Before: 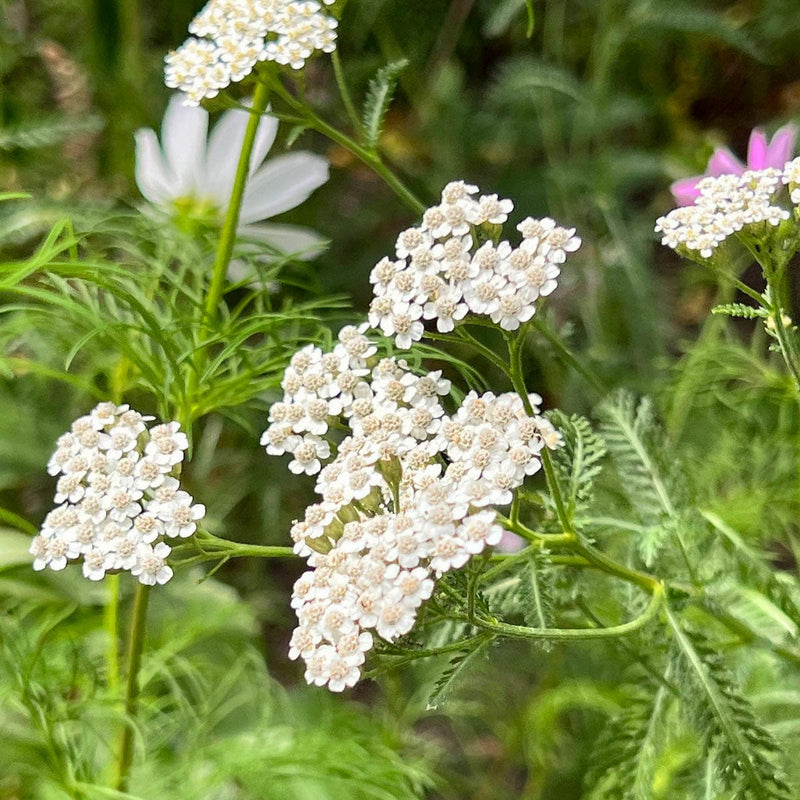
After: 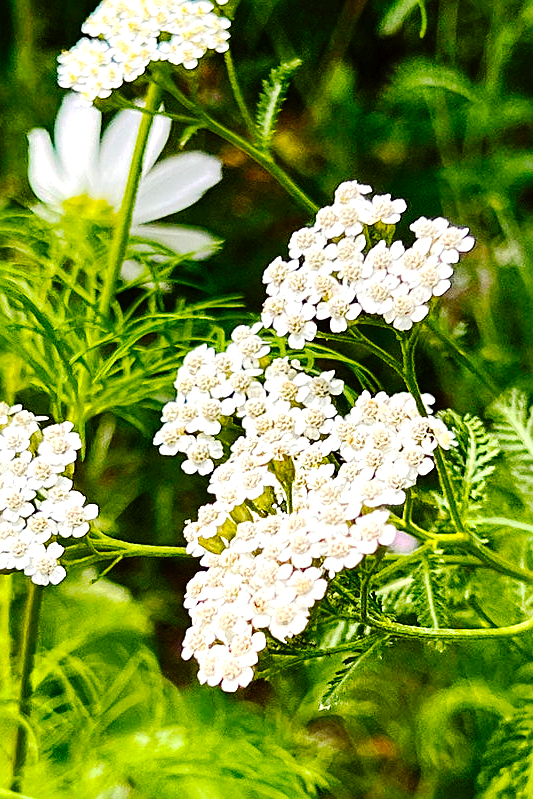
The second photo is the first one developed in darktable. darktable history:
tone curve: curves: ch0 [(0, 0) (0.003, 0.002) (0.011, 0.006) (0.025, 0.012) (0.044, 0.021) (0.069, 0.027) (0.1, 0.035) (0.136, 0.06) (0.177, 0.108) (0.224, 0.173) (0.277, 0.26) (0.335, 0.353) (0.399, 0.453) (0.468, 0.555) (0.543, 0.641) (0.623, 0.724) (0.709, 0.792) (0.801, 0.857) (0.898, 0.918) (1, 1)], preserve colors none
shadows and highlights: soften with gaussian
sharpen: on, module defaults
color balance rgb: linear chroma grading › global chroma 9%, perceptual saturation grading › global saturation 36%, perceptual saturation grading › shadows 35%, perceptual brilliance grading › global brilliance 15%, perceptual brilliance grading › shadows -35%, global vibrance 15%
crop and rotate: left 13.537%, right 19.796%
